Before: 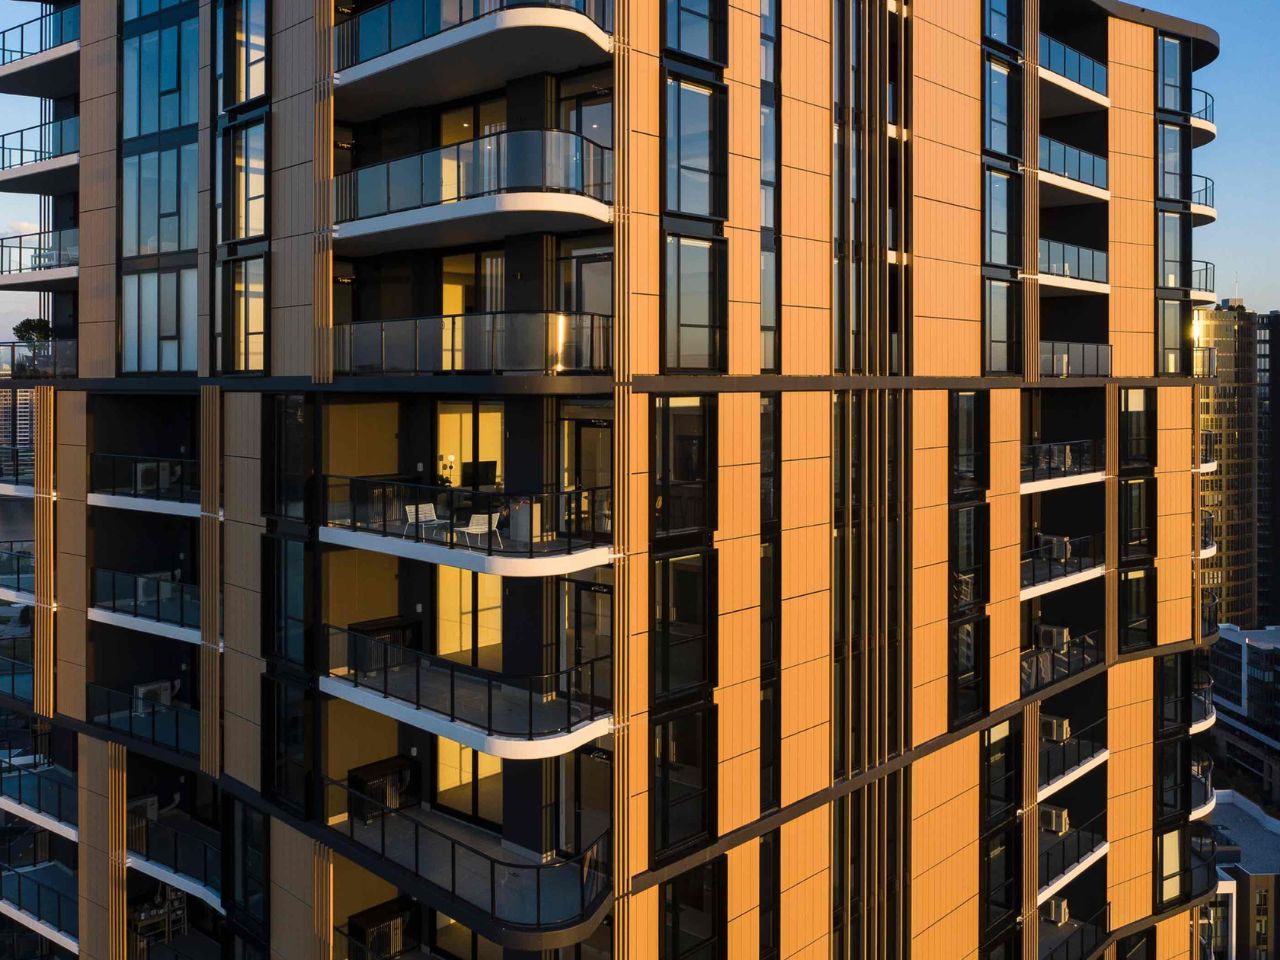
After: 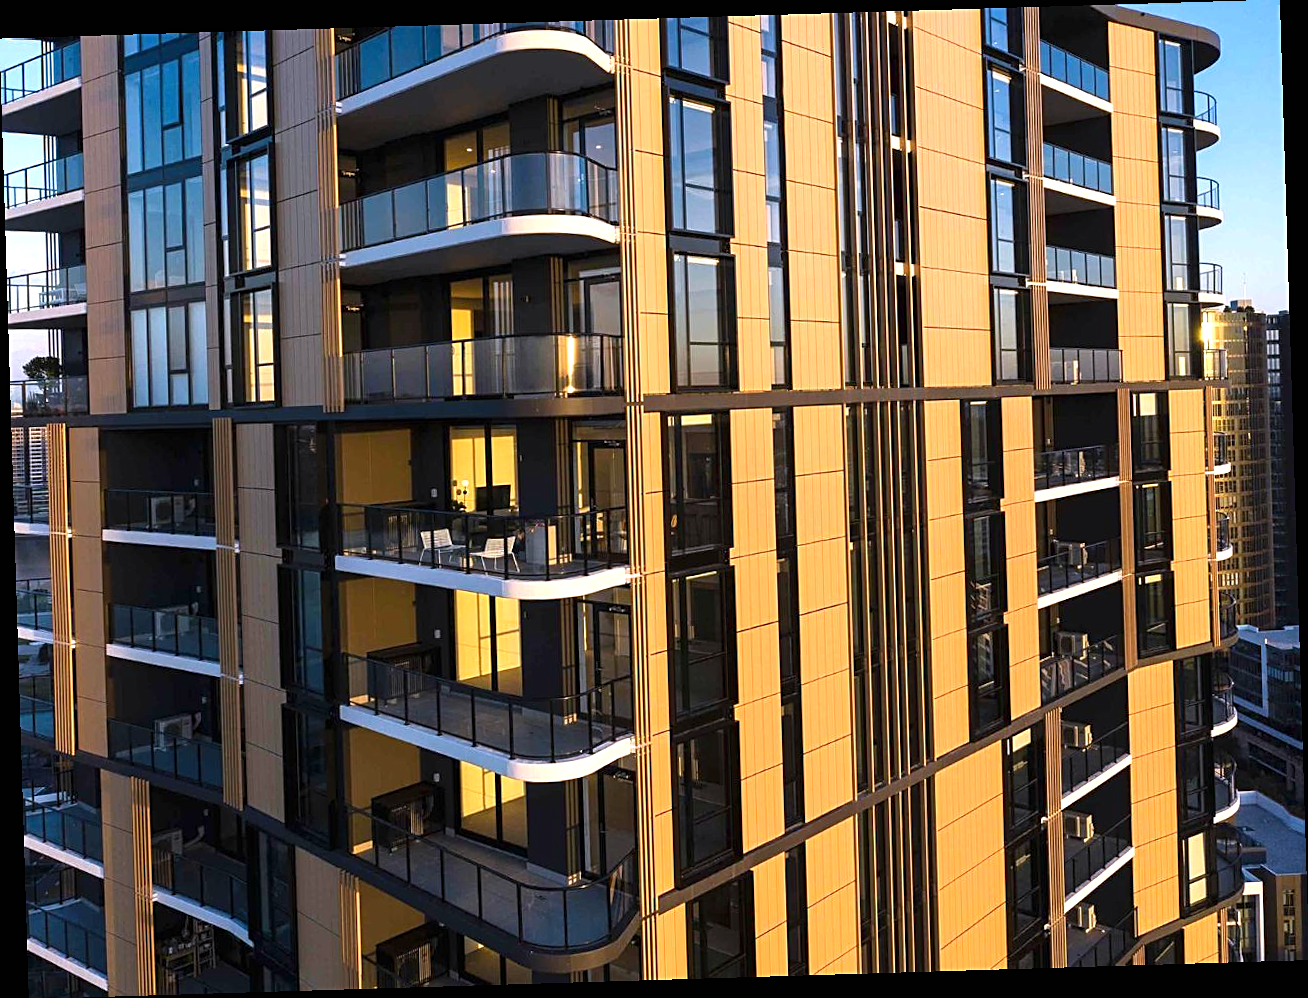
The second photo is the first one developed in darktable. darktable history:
exposure: black level correction 0, exposure 0.7 EV, compensate exposure bias true, compensate highlight preservation false
rotate and perspective: rotation -1.75°, automatic cropping off
sharpen: on, module defaults
levels: levels [0, 0.499, 1]
white balance: red 1.004, blue 1.096
